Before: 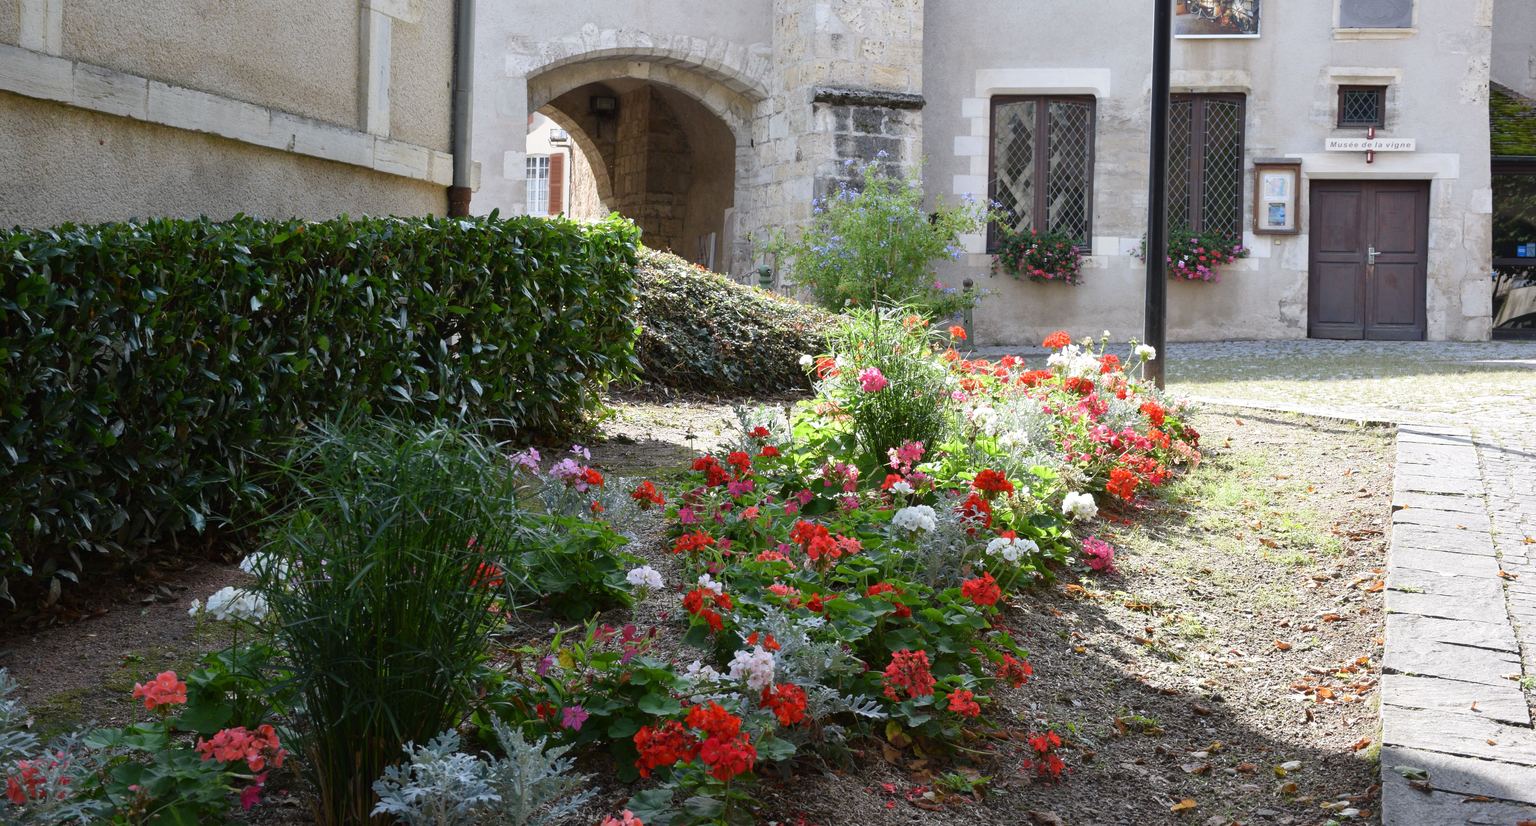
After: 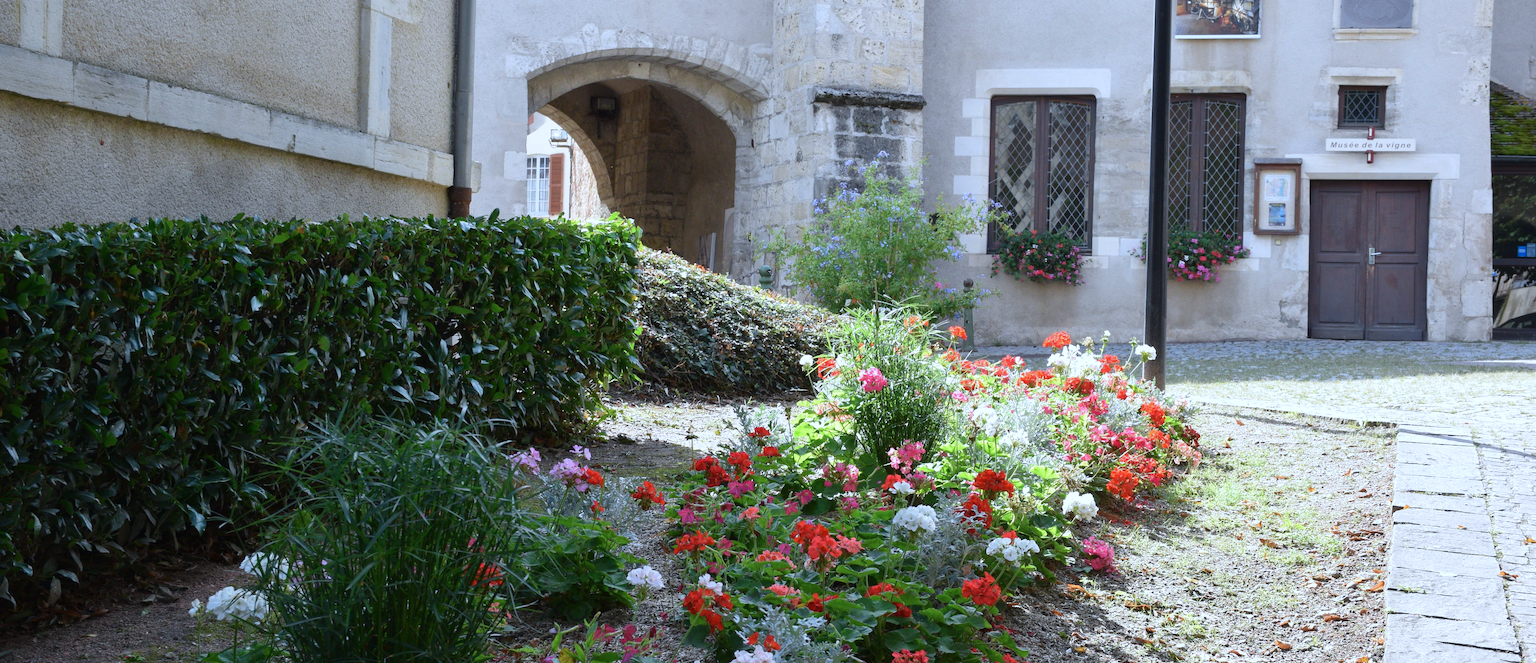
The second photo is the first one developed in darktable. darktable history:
color calibration: x 0.37, y 0.382, temperature 4313.32 K
crop: bottom 19.644%
